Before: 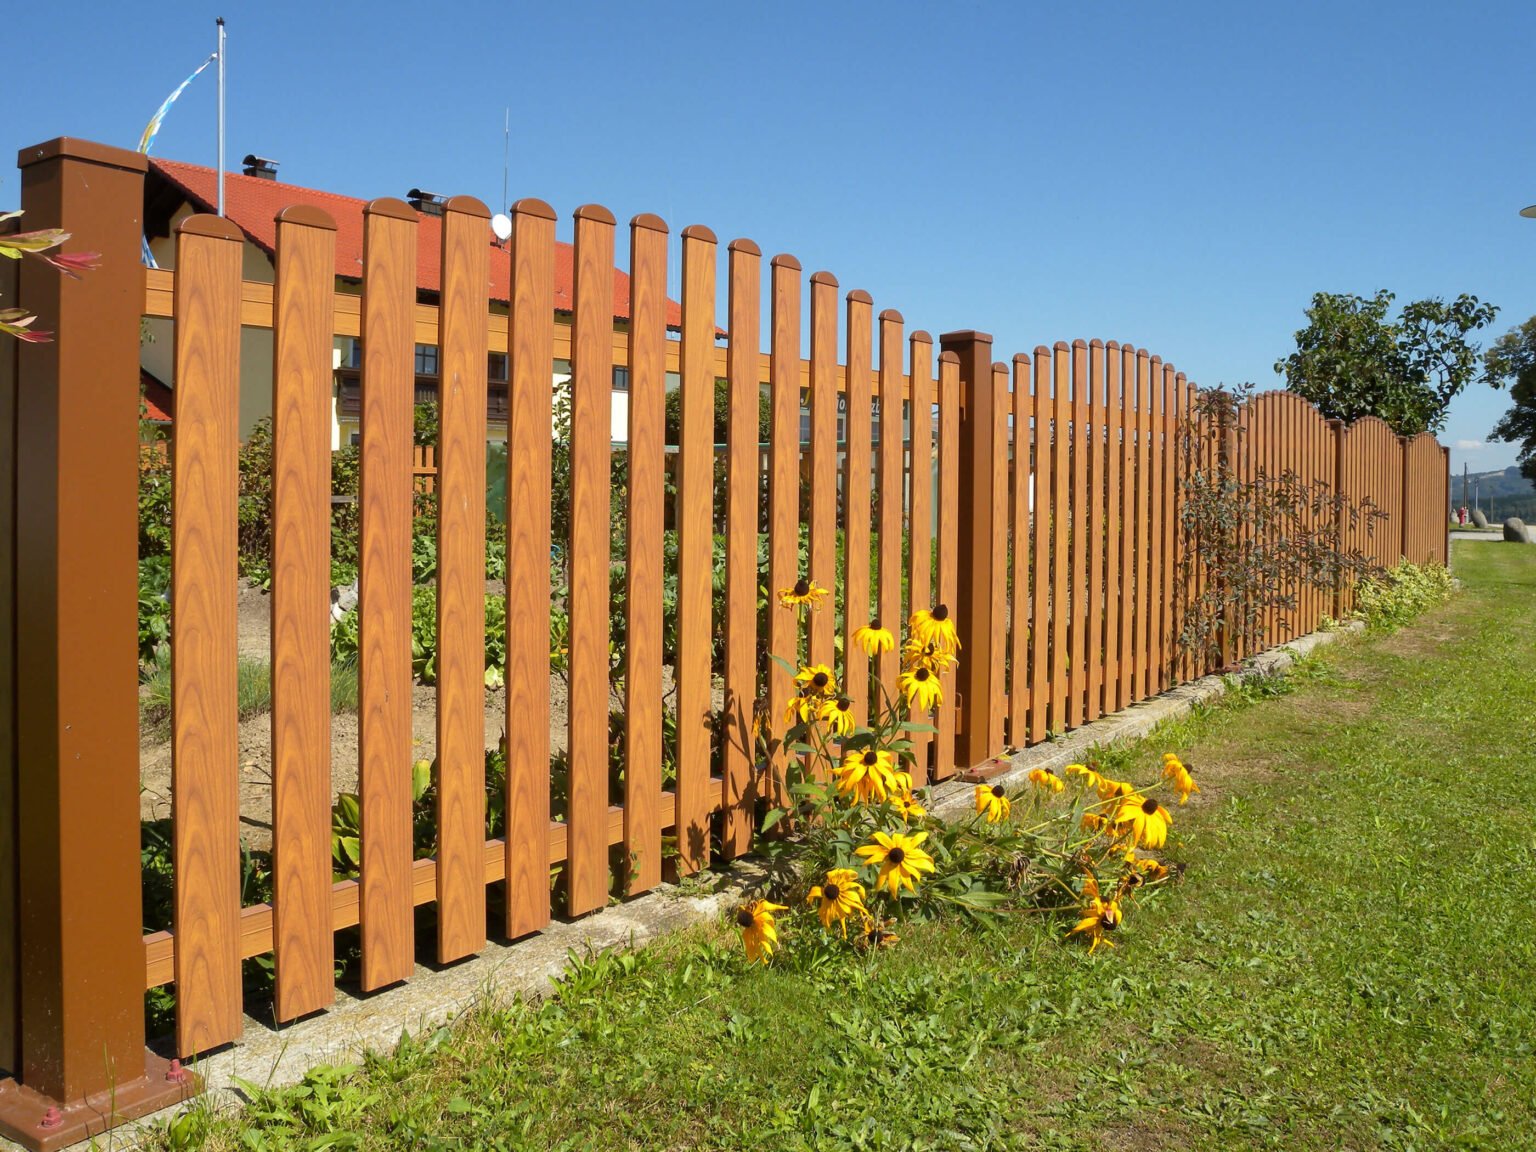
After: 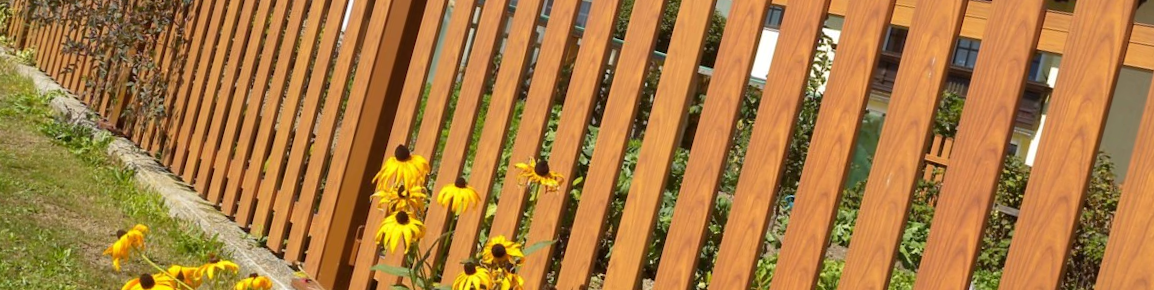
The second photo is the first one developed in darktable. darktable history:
white balance: red 1.004, blue 1.024
crop and rotate: angle 16.12°, top 30.835%, bottom 35.653%
